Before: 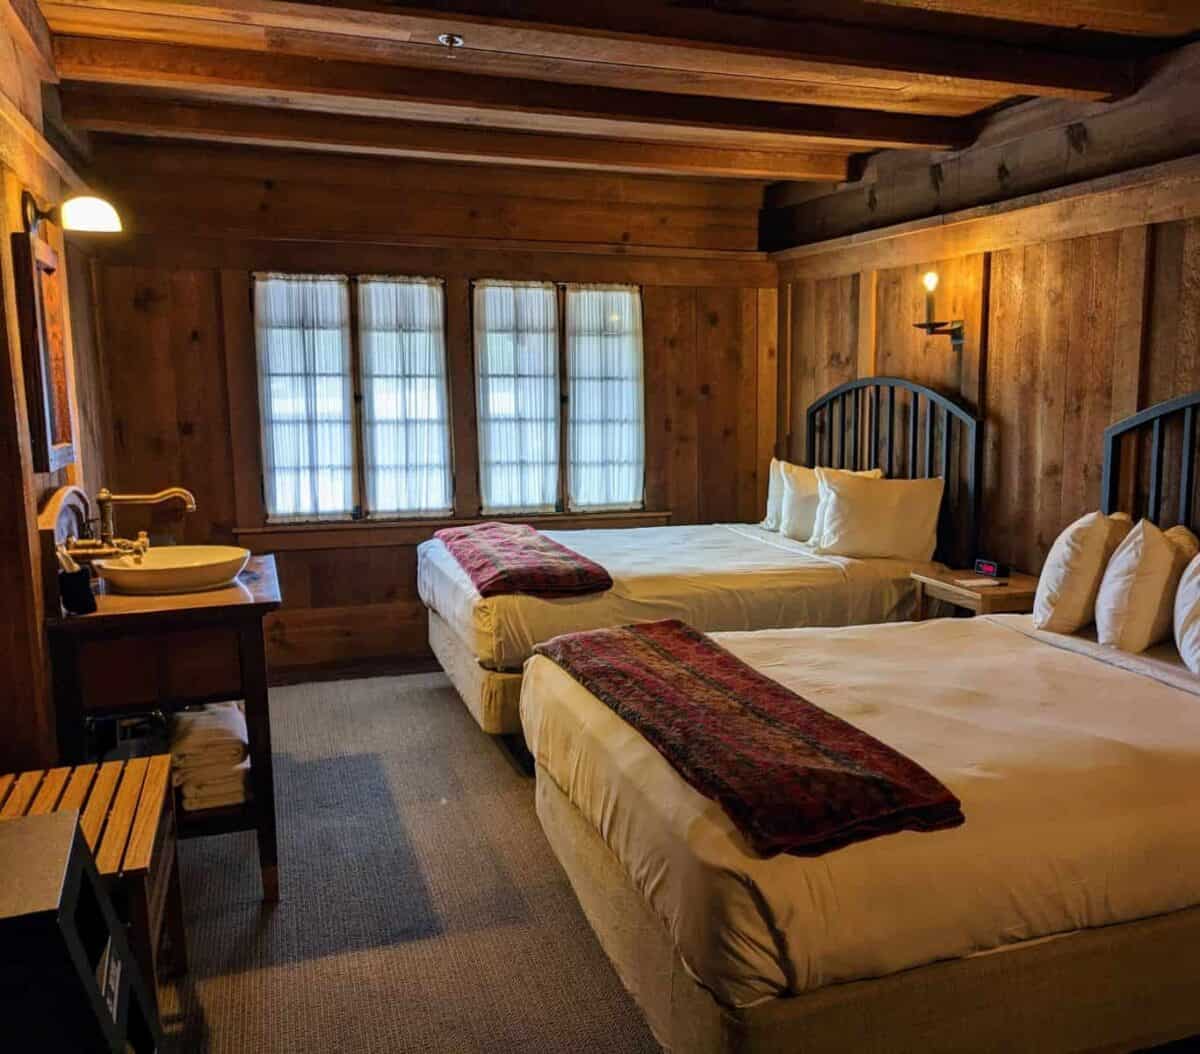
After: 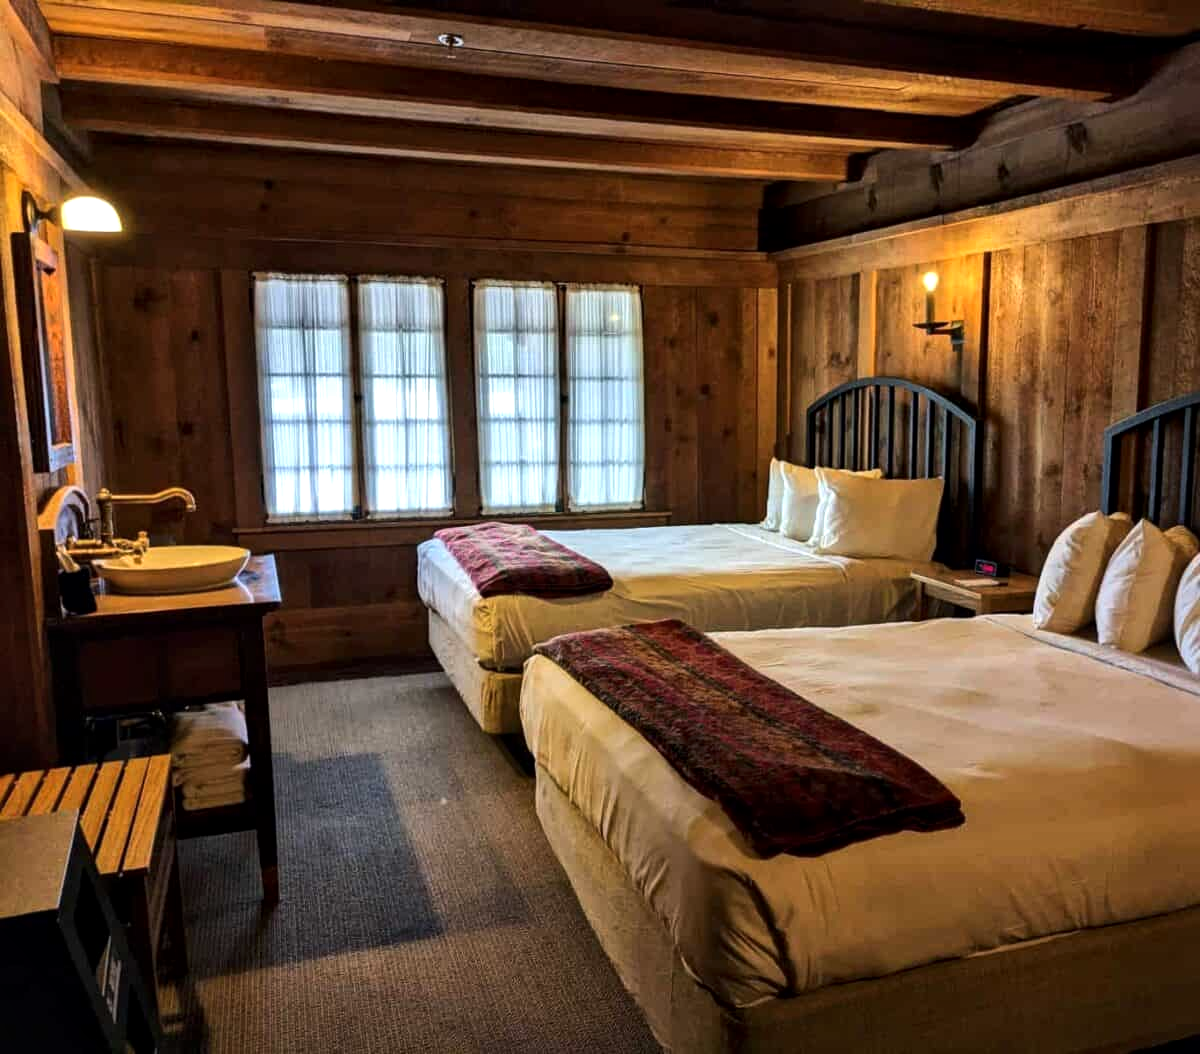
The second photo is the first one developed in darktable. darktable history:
local contrast: mode bilateral grid, contrast 20, coarseness 50, detail 130%, midtone range 0.2
tone equalizer: -8 EV -0.417 EV, -7 EV -0.389 EV, -6 EV -0.333 EV, -5 EV -0.222 EV, -3 EV 0.222 EV, -2 EV 0.333 EV, -1 EV 0.389 EV, +0 EV 0.417 EV, edges refinement/feathering 500, mask exposure compensation -1.57 EV, preserve details no
